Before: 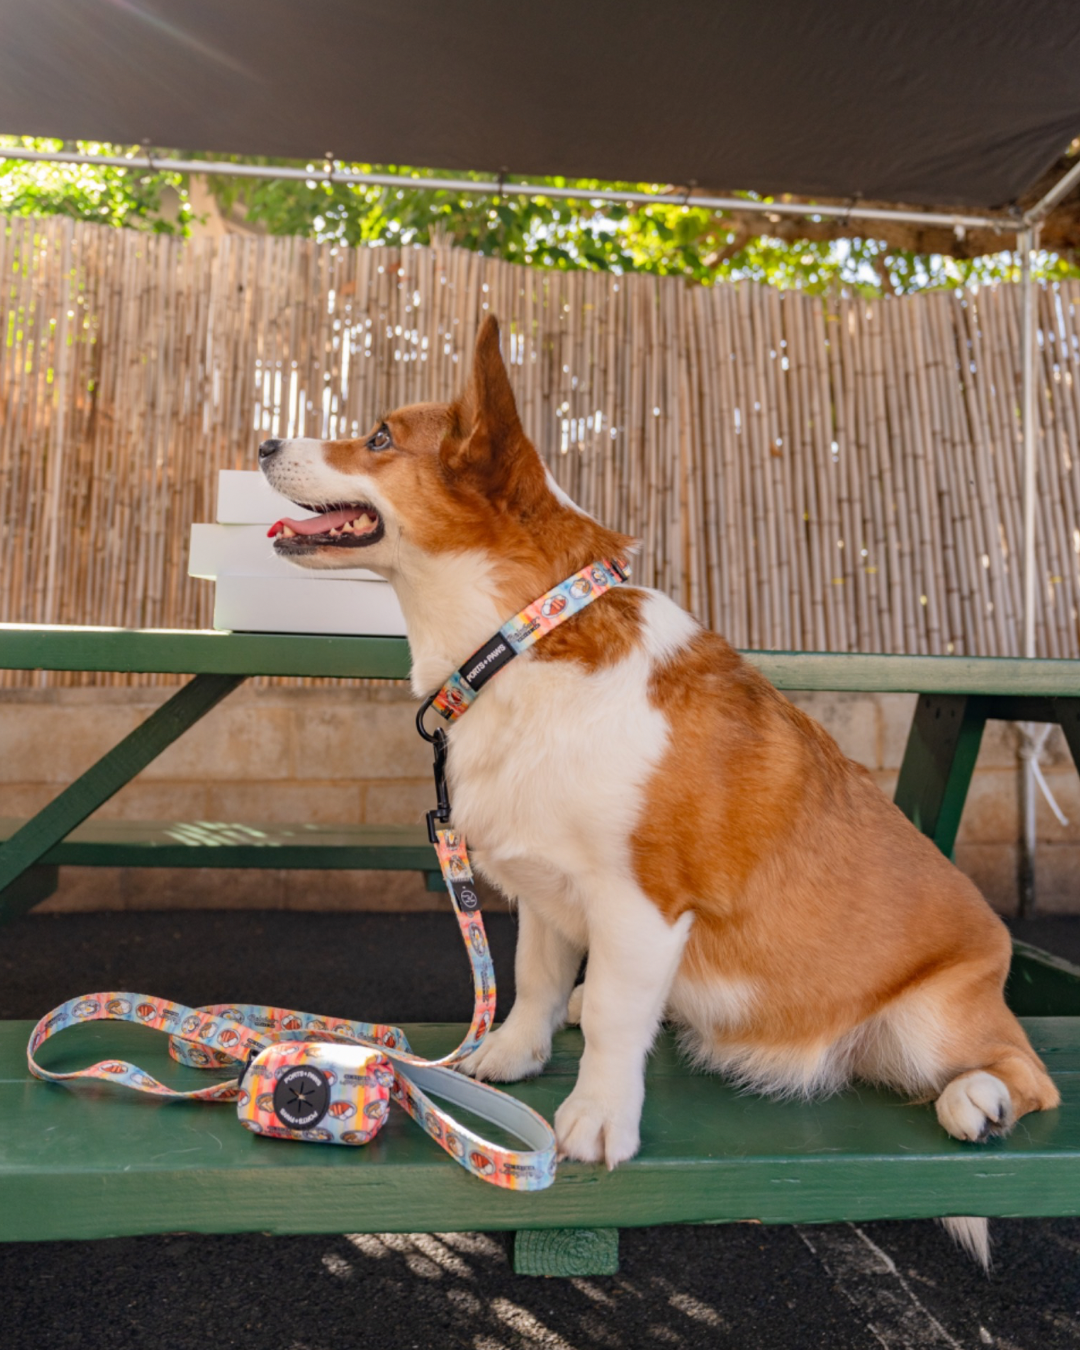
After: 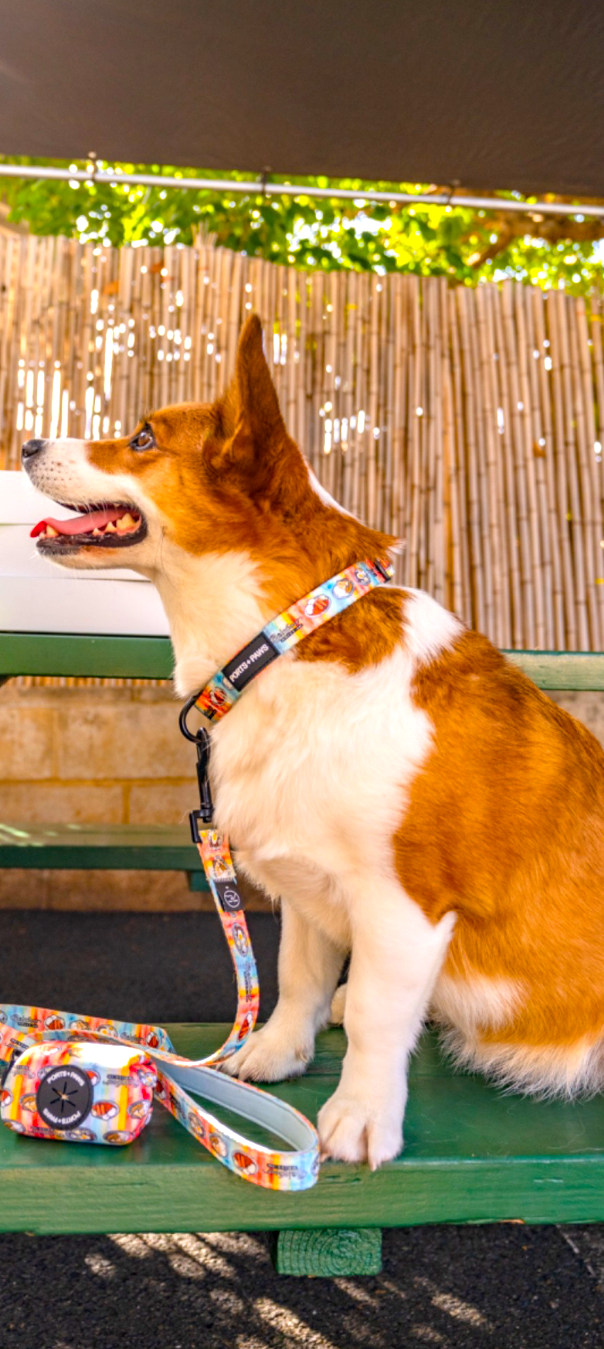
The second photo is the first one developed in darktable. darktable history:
color balance rgb: linear chroma grading › global chroma 22.973%, perceptual saturation grading › global saturation 30.85%
exposure: black level correction 0.001, exposure 0.5 EV, compensate highlight preservation false
local contrast: on, module defaults
crop: left 22.001%, right 22.036%, bottom 0.013%
